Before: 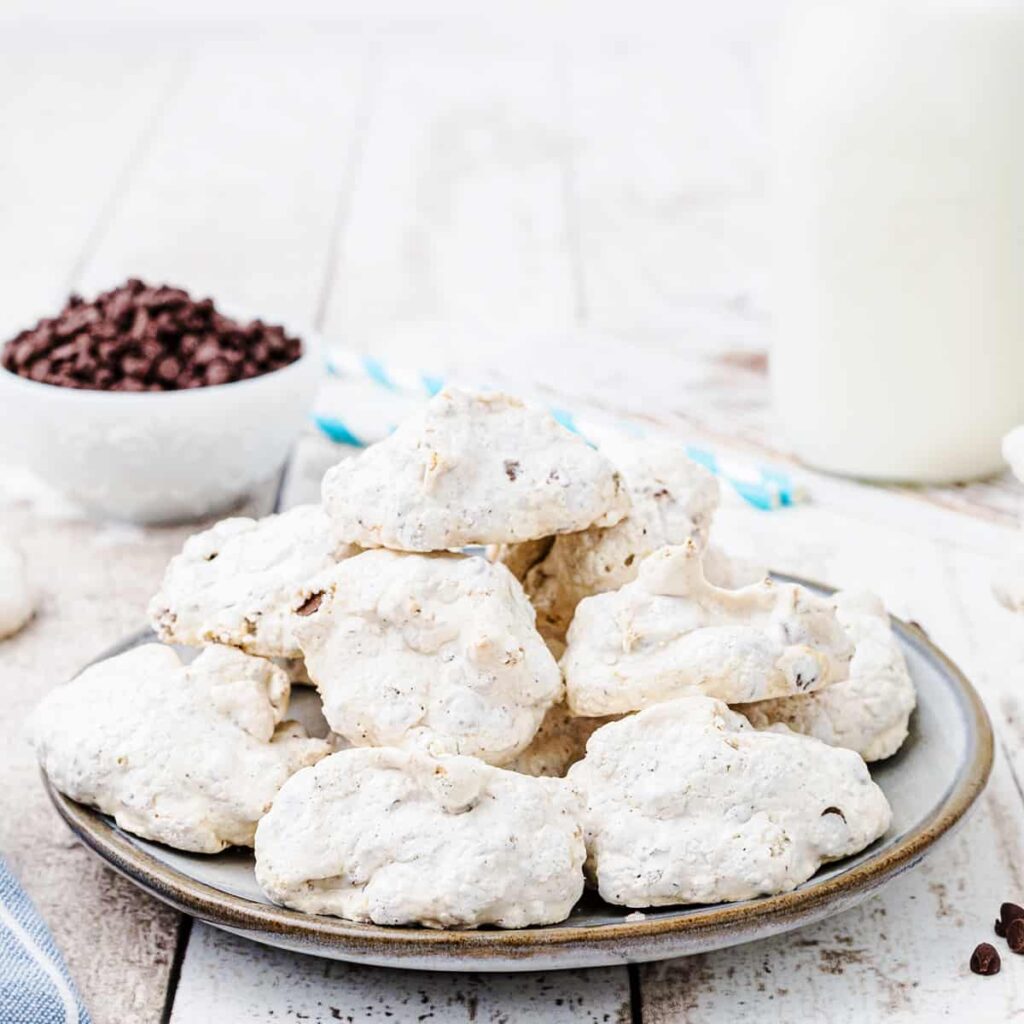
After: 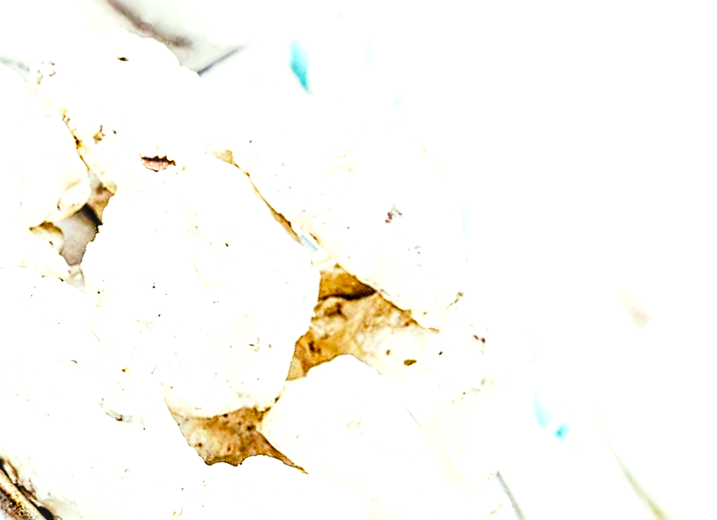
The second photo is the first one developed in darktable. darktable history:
color correction: highlights a* -4.71, highlights b* 5.05, saturation 0.959
sharpen: on, module defaults
crop and rotate: angle -46.14°, top 16.394%, right 0.987%, bottom 11.679%
local contrast: detail 130%
color balance rgb: perceptual saturation grading › global saturation 20.312%, perceptual saturation grading › highlights -19.716%, perceptual saturation grading › shadows 29.66%, global vibrance 20%
tone curve: curves: ch0 [(0, 0.011) (0.053, 0.026) (0.174, 0.115) (0.398, 0.444) (0.673, 0.775) (0.829, 0.906) (0.991, 0.981)]; ch1 [(0, 0) (0.276, 0.206) (0.409, 0.383) (0.473, 0.458) (0.492, 0.501) (0.512, 0.513) (0.54, 0.543) (0.585, 0.617) (0.659, 0.686) (0.78, 0.8) (1, 1)]; ch2 [(0, 0) (0.438, 0.449) (0.473, 0.469) (0.503, 0.5) (0.523, 0.534) (0.562, 0.594) (0.612, 0.635) (0.695, 0.713) (1, 1)], preserve colors none
exposure: exposure 1.137 EV, compensate exposure bias true, compensate highlight preservation false
color zones: curves: ch1 [(0, 0.469) (0.01, 0.469) (0.12, 0.446) (0.248, 0.469) (0.5, 0.5) (0.748, 0.5) (0.99, 0.469) (1, 0.469)]
